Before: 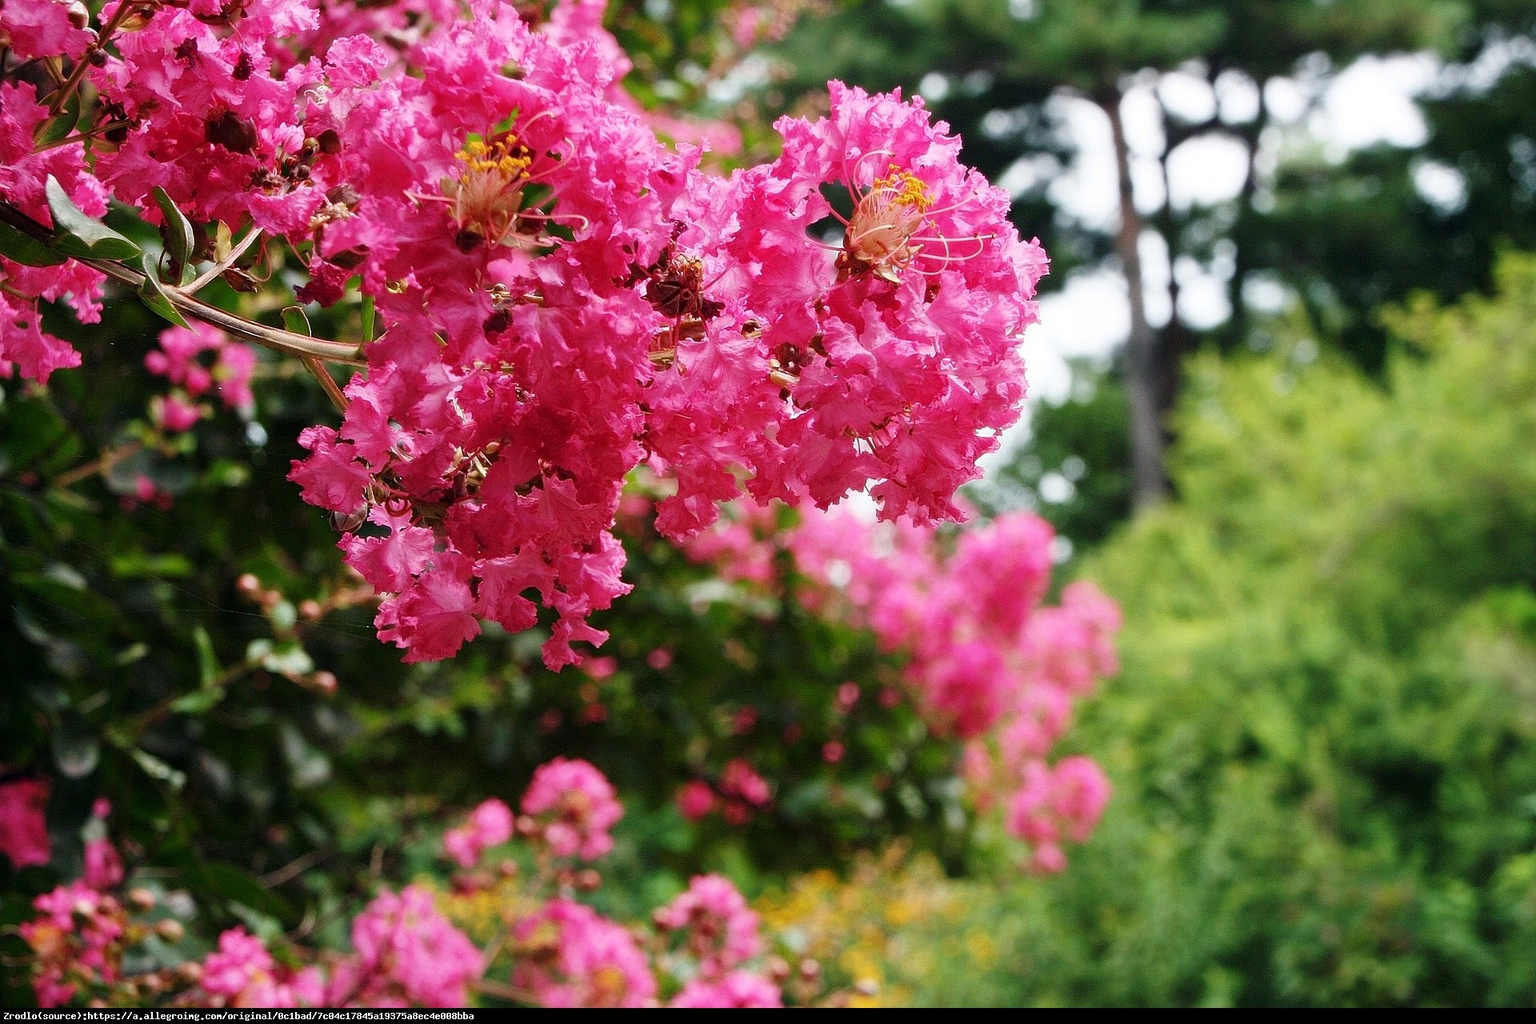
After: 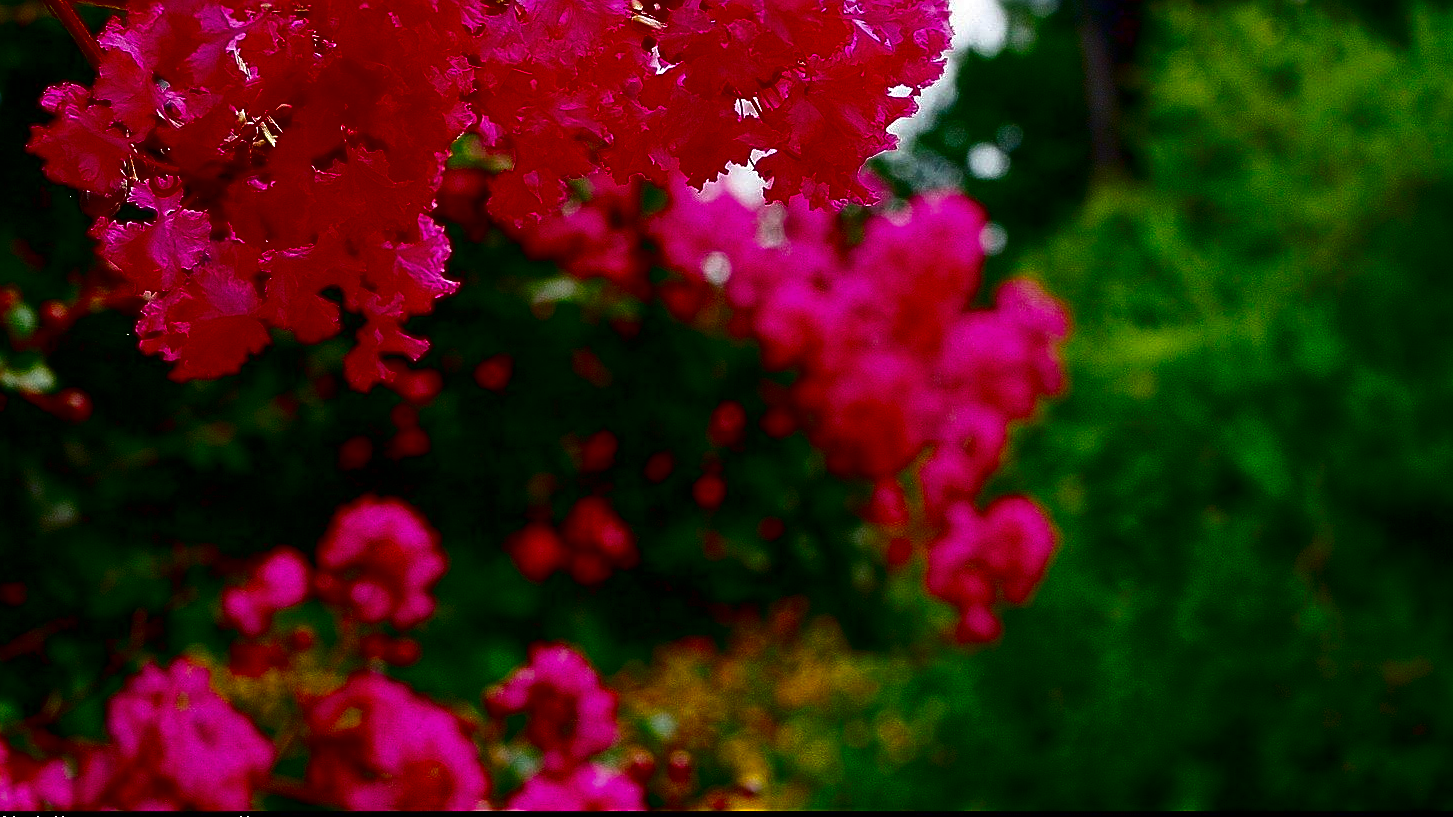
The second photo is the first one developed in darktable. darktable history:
contrast brightness saturation: brightness -1, saturation 1
crop and rotate: left 17.299%, top 35.115%, right 7.015%, bottom 1.024%
sharpen: on, module defaults
